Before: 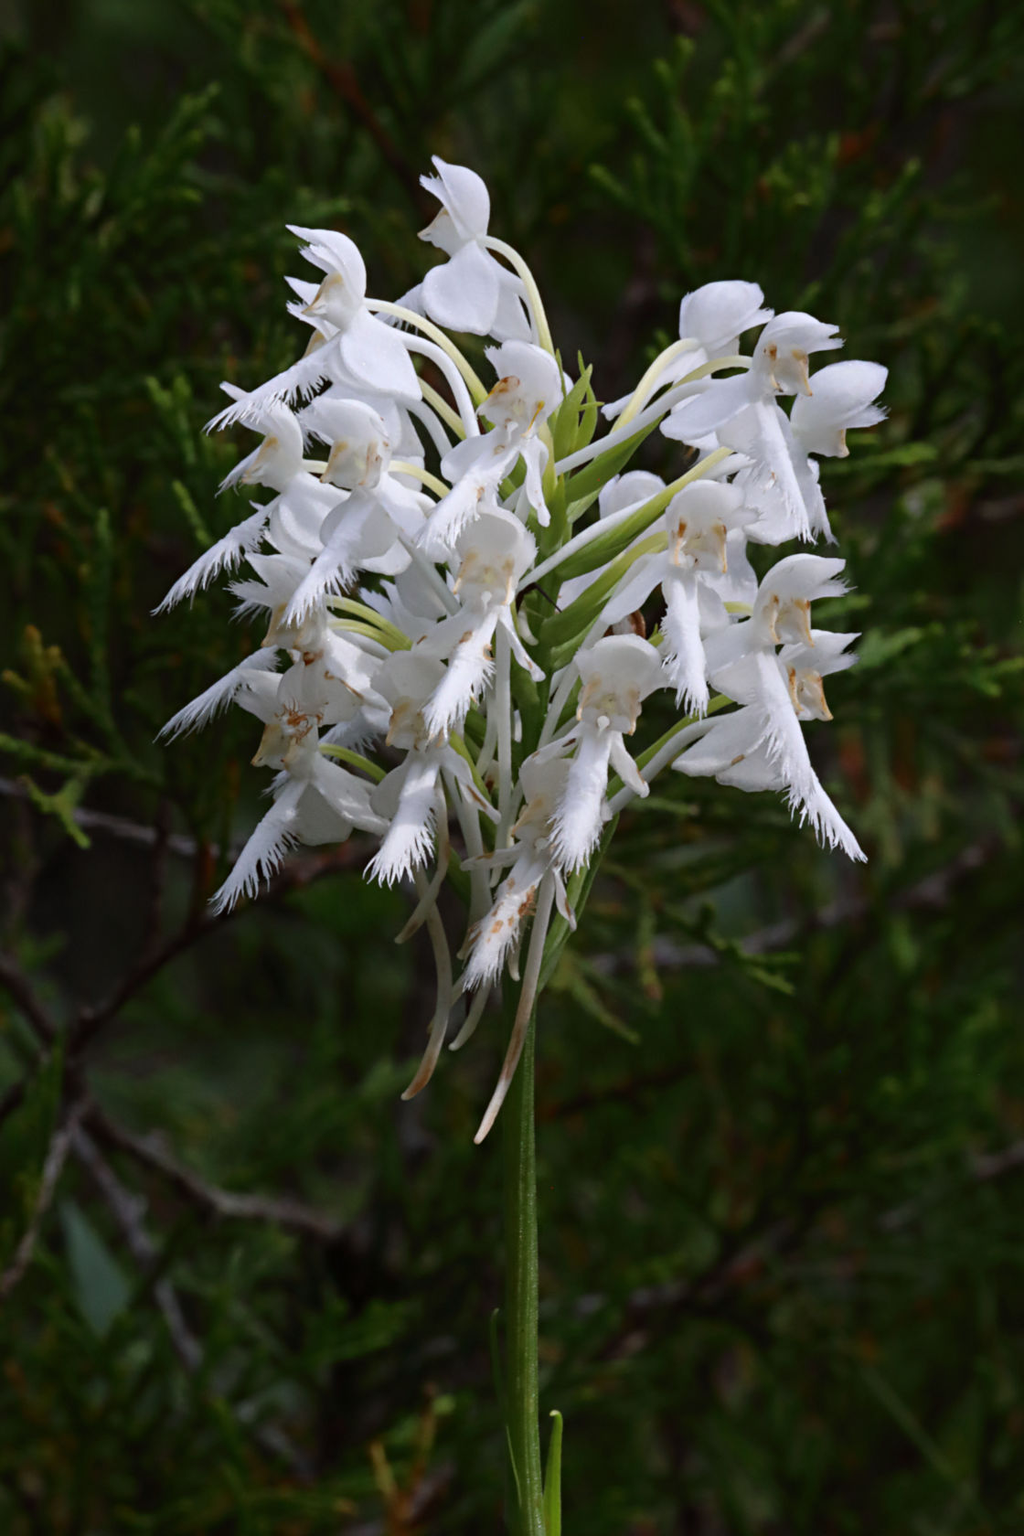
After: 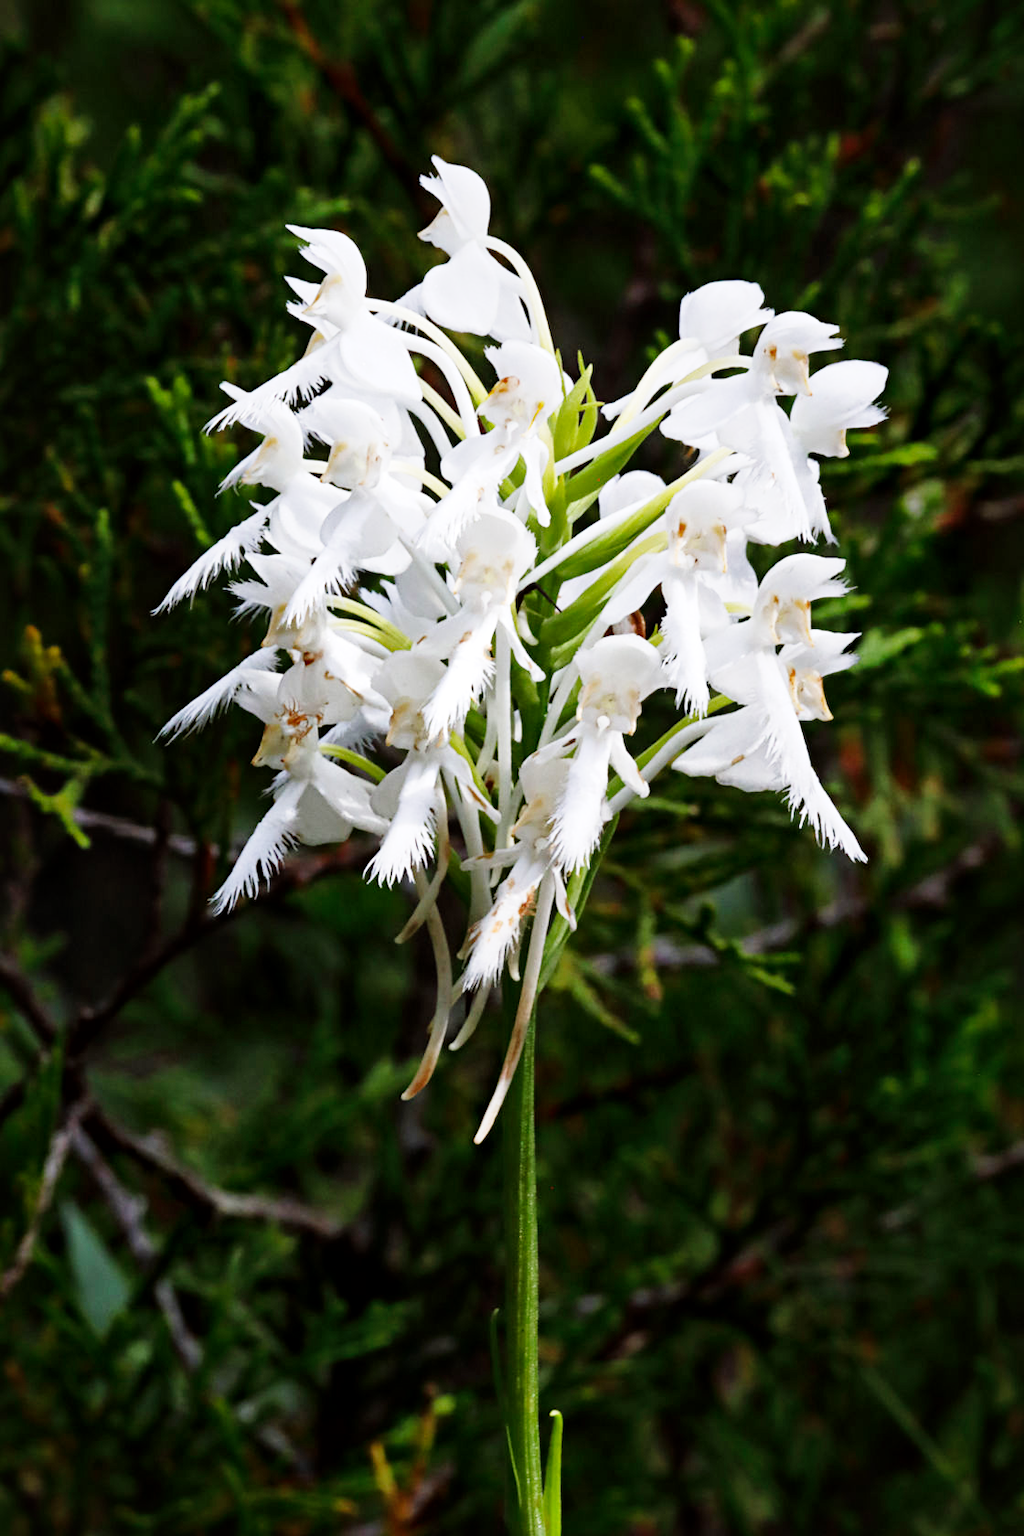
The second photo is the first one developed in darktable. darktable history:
base curve: curves: ch0 [(0, 0) (0, 0.001) (0.001, 0.001) (0.004, 0.002) (0.007, 0.004) (0.015, 0.013) (0.033, 0.045) (0.052, 0.096) (0.075, 0.17) (0.099, 0.241) (0.163, 0.42) (0.219, 0.55) (0.259, 0.616) (0.327, 0.722) (0.365, 0.765) (0.522, 0.873) (0.547, 0.881) (0.689, 0.919) (0.826, 0.952) (1, 1)], preserve colors none
local contrast: mode bilateral grid, contrast 20, coarseness 50, detail 129%, midtone range 0.2
